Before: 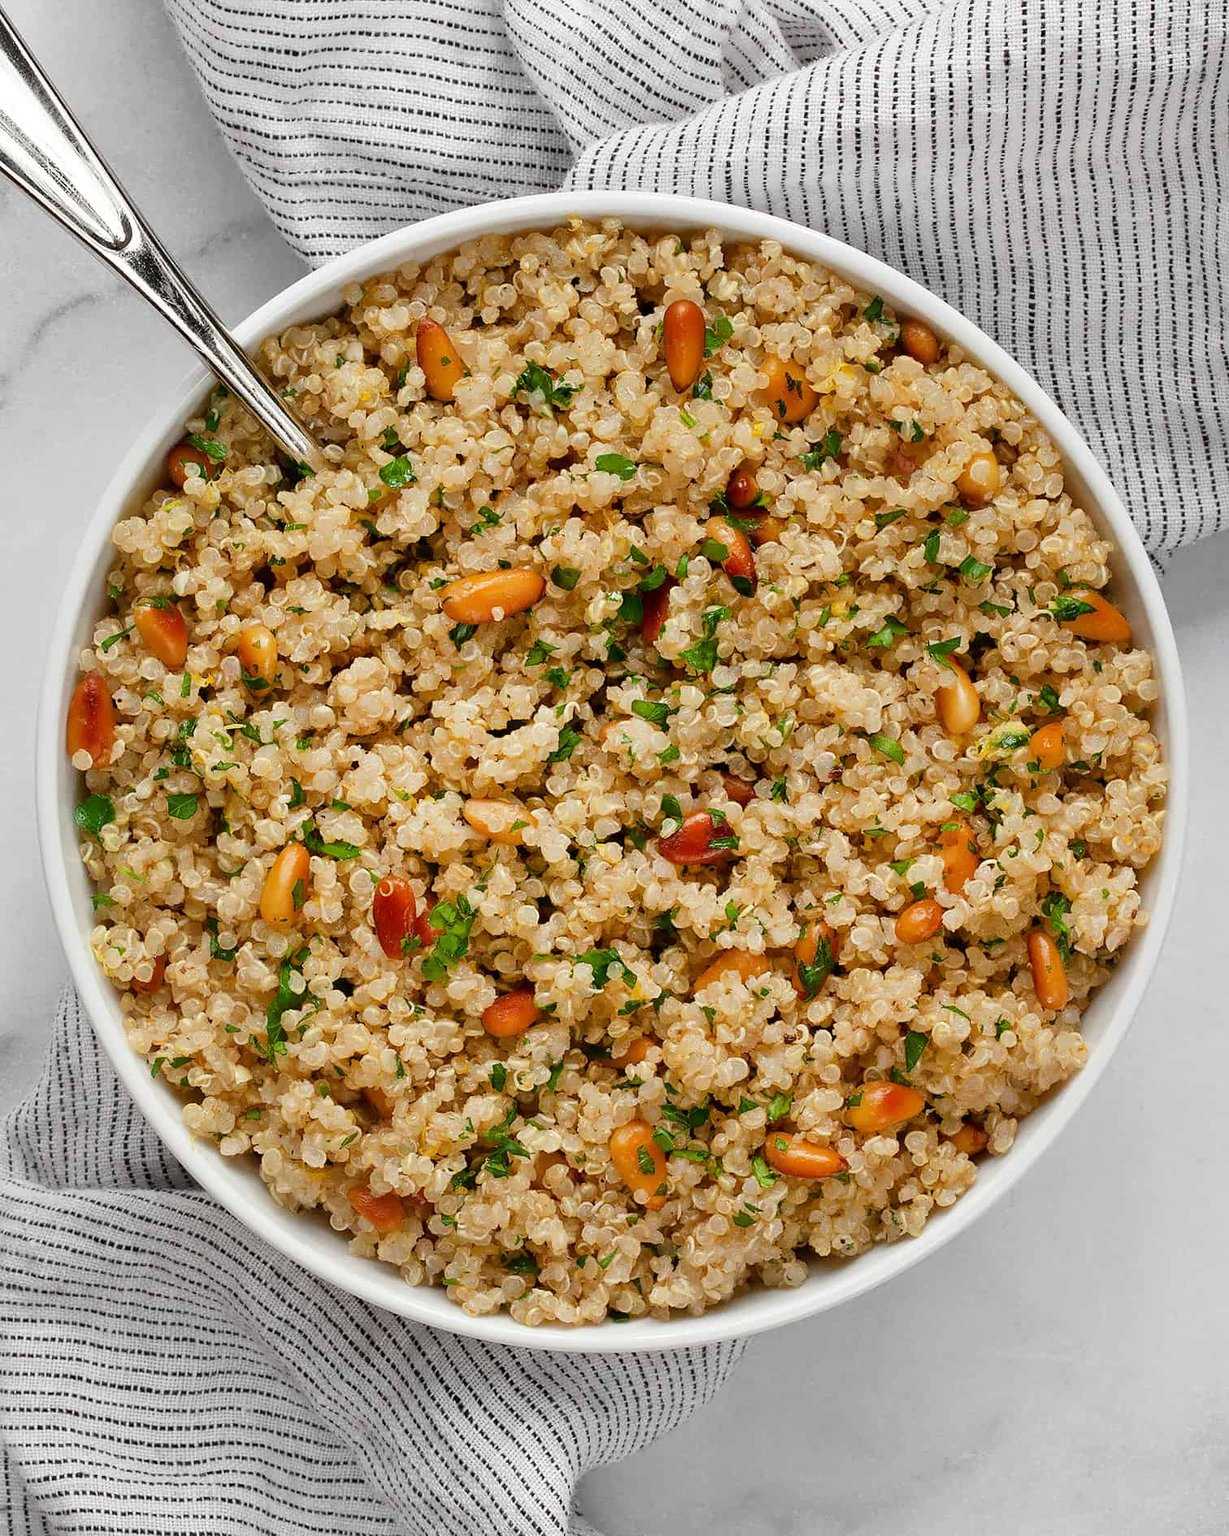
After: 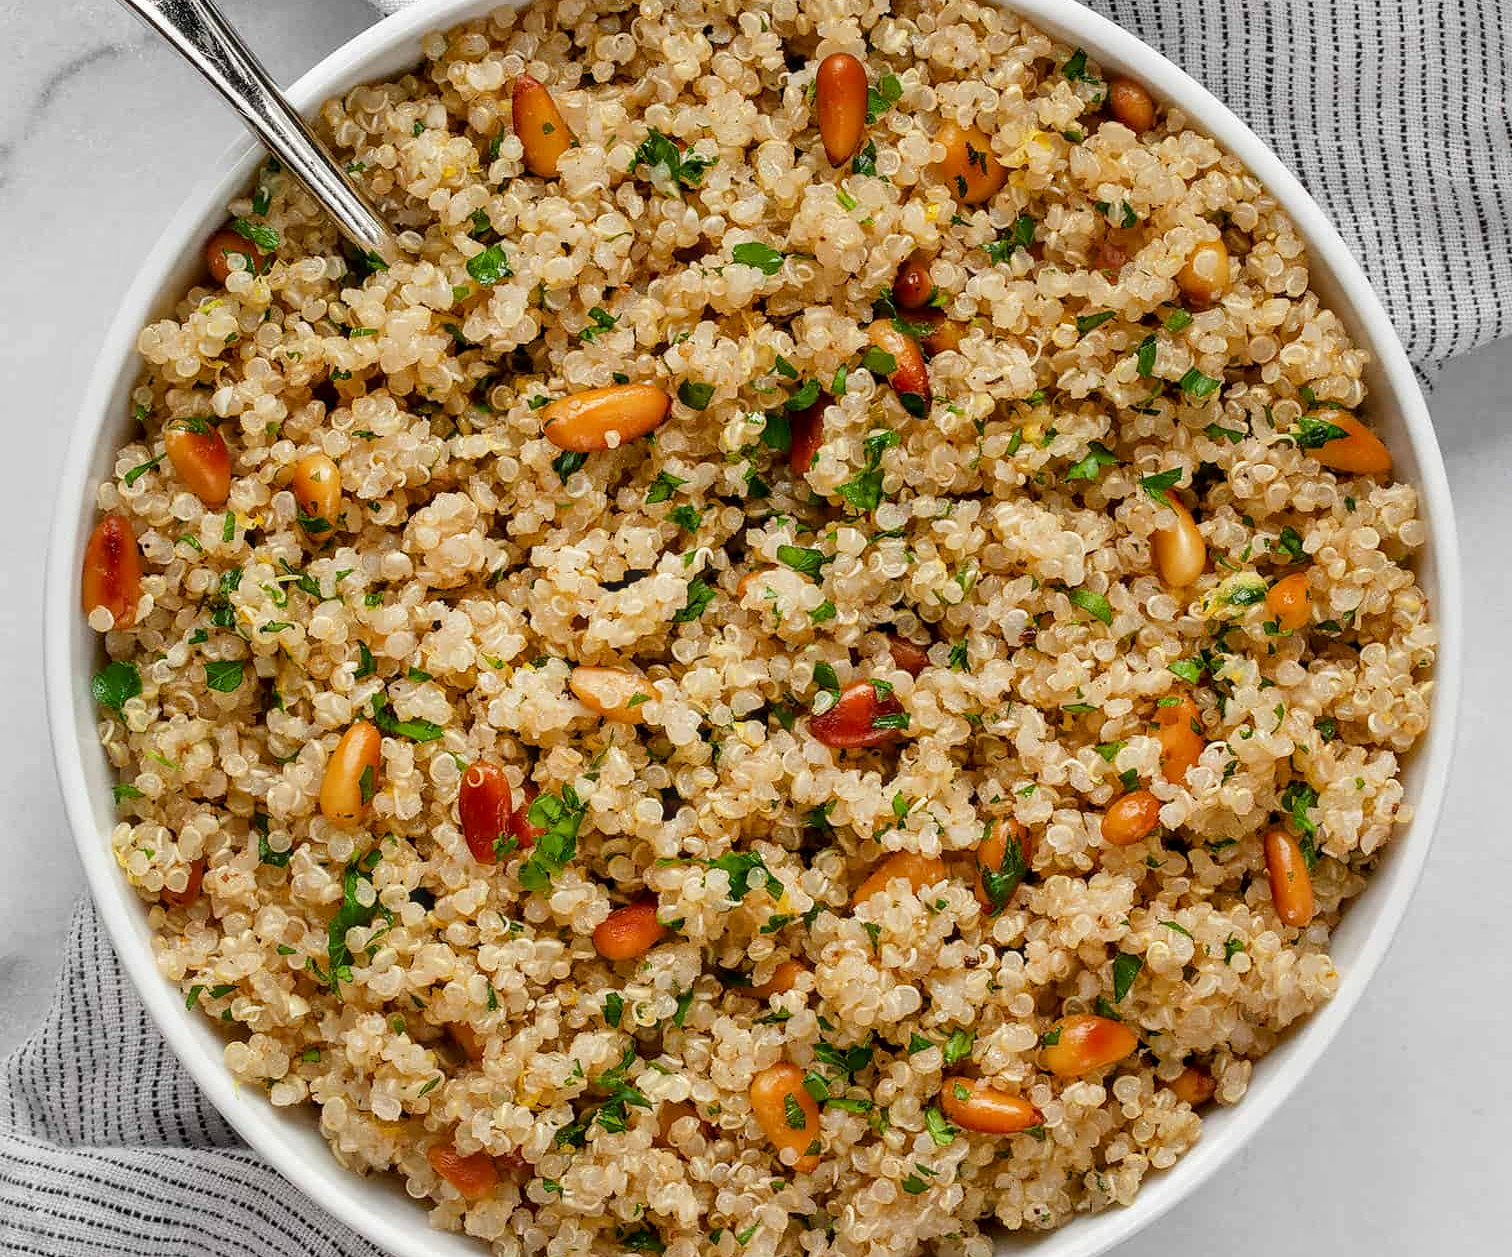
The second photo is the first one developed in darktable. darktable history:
crop: top 16.727%, bottom 16.727%
local contrast: on, module defaults
